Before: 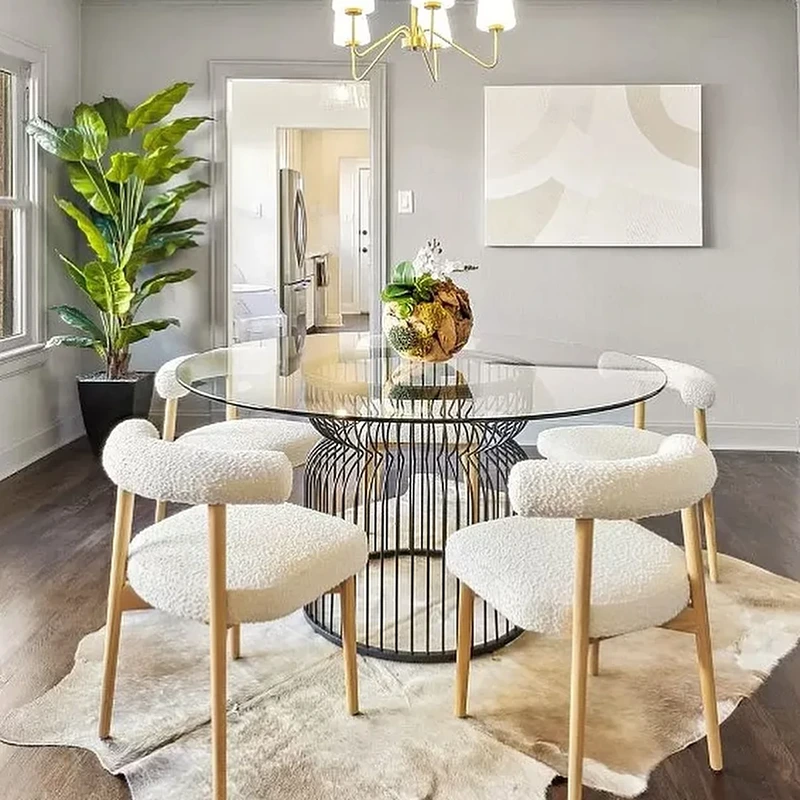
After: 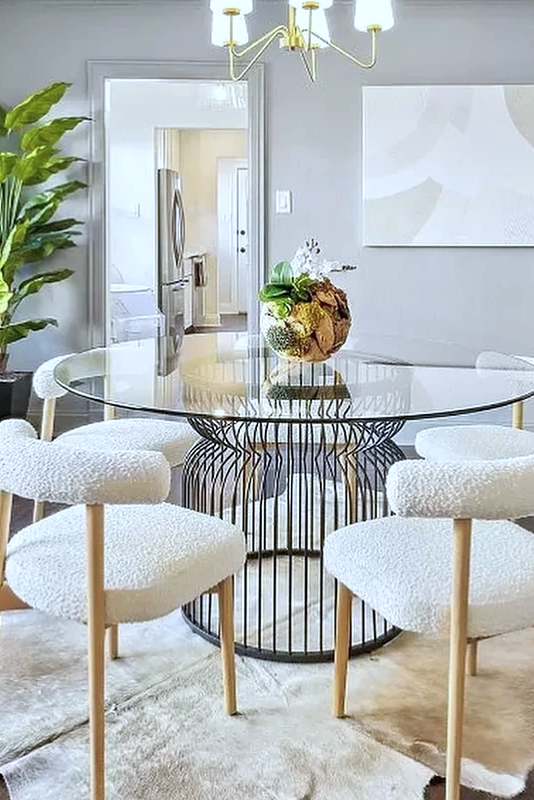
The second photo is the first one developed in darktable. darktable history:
color calibration: x 0.37, y 0.382, temperature 4313.42 K
crop: left 15.366%, right 17.82%
